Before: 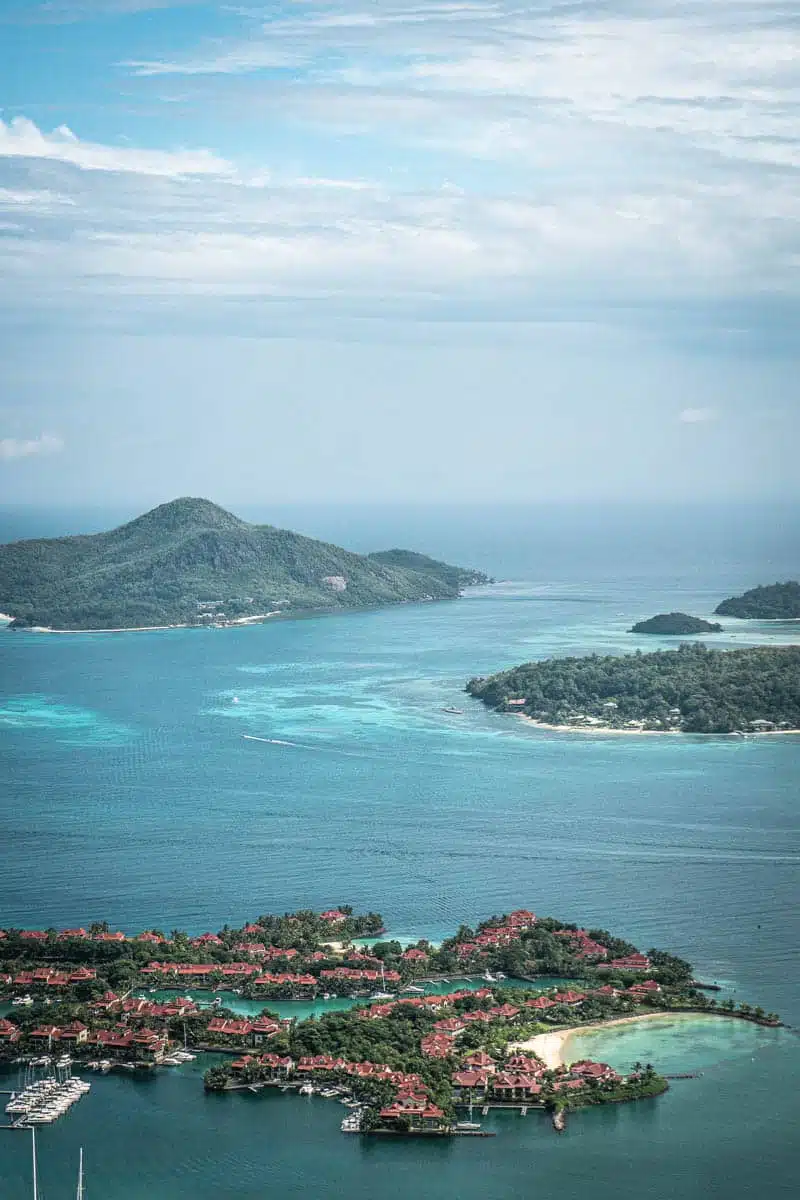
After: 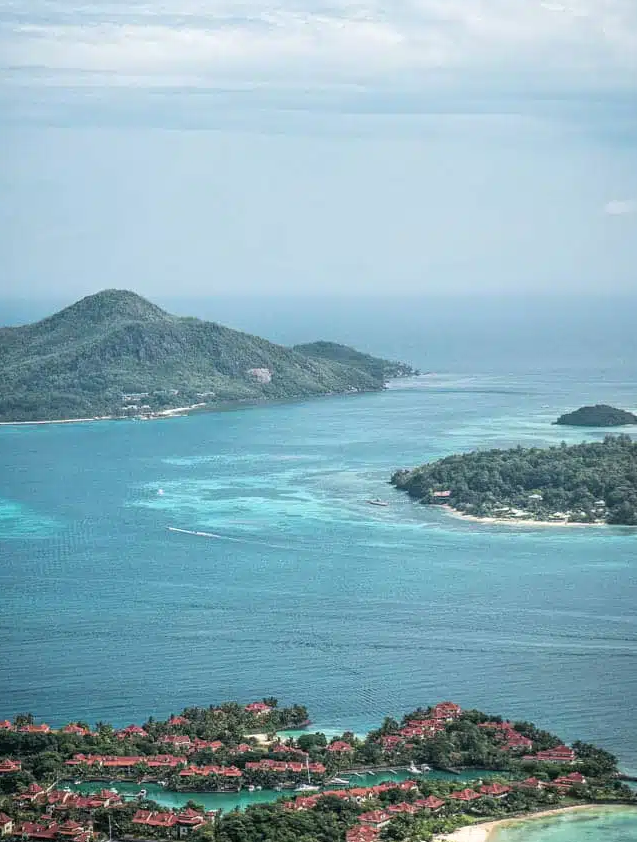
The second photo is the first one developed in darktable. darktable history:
crop: left 9.457%, top 17.382%, right 10.864%, bottom 12.403%
